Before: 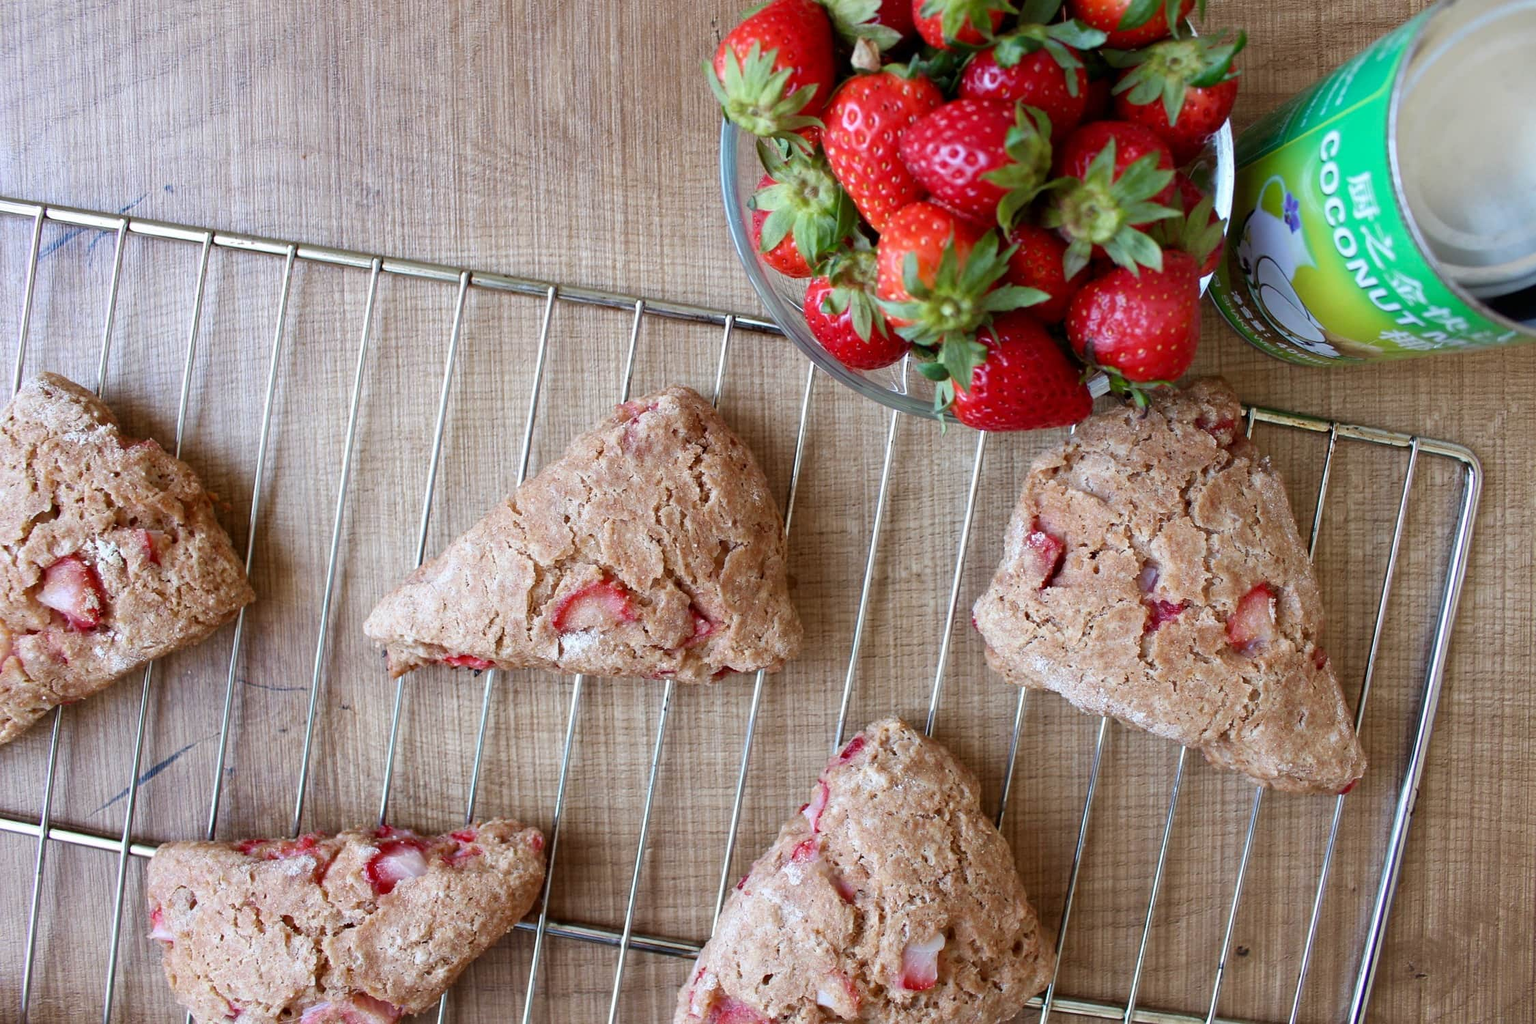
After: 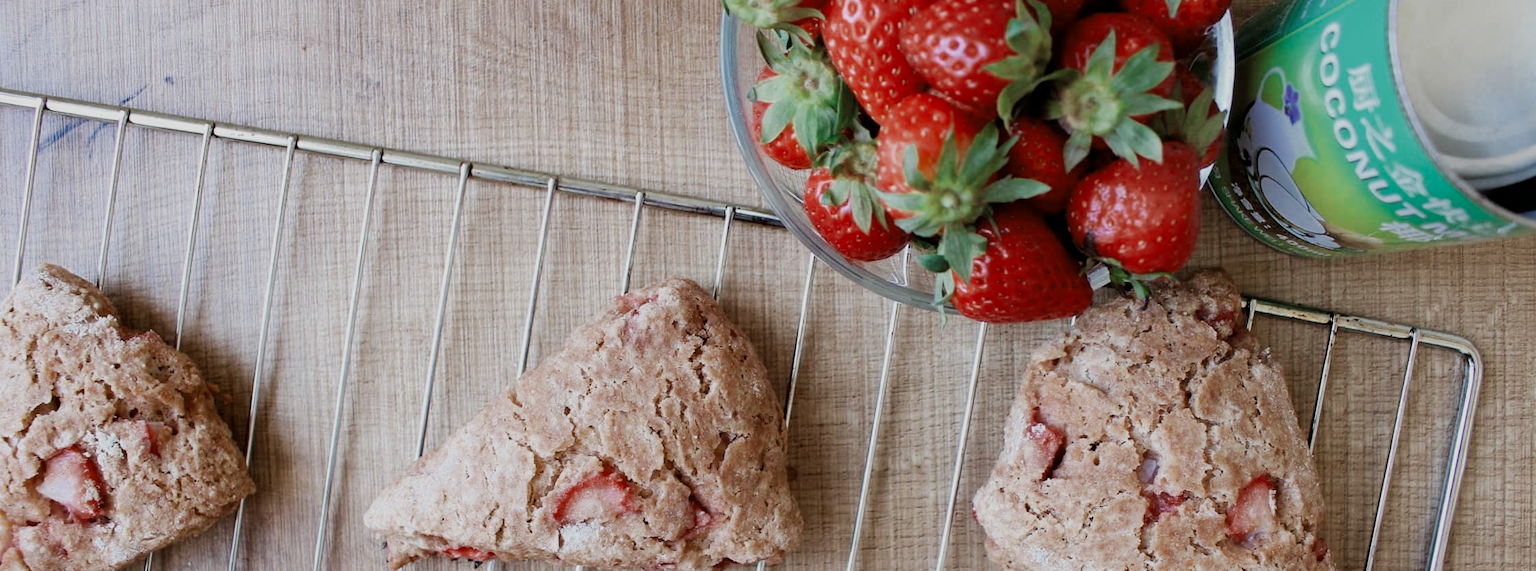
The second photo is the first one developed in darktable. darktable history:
filmic rgb: black relative exposure -7.65 EV, white relative exposure 4.56 EV, hardness 3.61, contrast 1.06
color zones: curves: ch0 [(0, 0.5) (0.125, 0.4) (0.25, 0.5) (0.375, 0.4) (0.5, 0.4) (0.625, 0.35) (0.75, 0.35) (0.875, 0.5)]; ch1 [(0, 0.35) (0.125, 0.45) (0.25, 0.35) (0.375, 0.35) (0.5, 0.35) (0.625, 0.35) (0.75, 0.45) (0.875, 0.35)]; ch2 [(0, 0.6) (0.125, 0.5) (0.25, 0.5) (0.375, 0.6) (0.5, 0.6) (0.625, 0.5) (0.75, 0.5) (0.875, 0.5)]
crop and rotate: top 10.609%, bottom 33.542%
exposure: exposure 0.208 EV, compensate exposure bias true, compensate highlight preservation false
